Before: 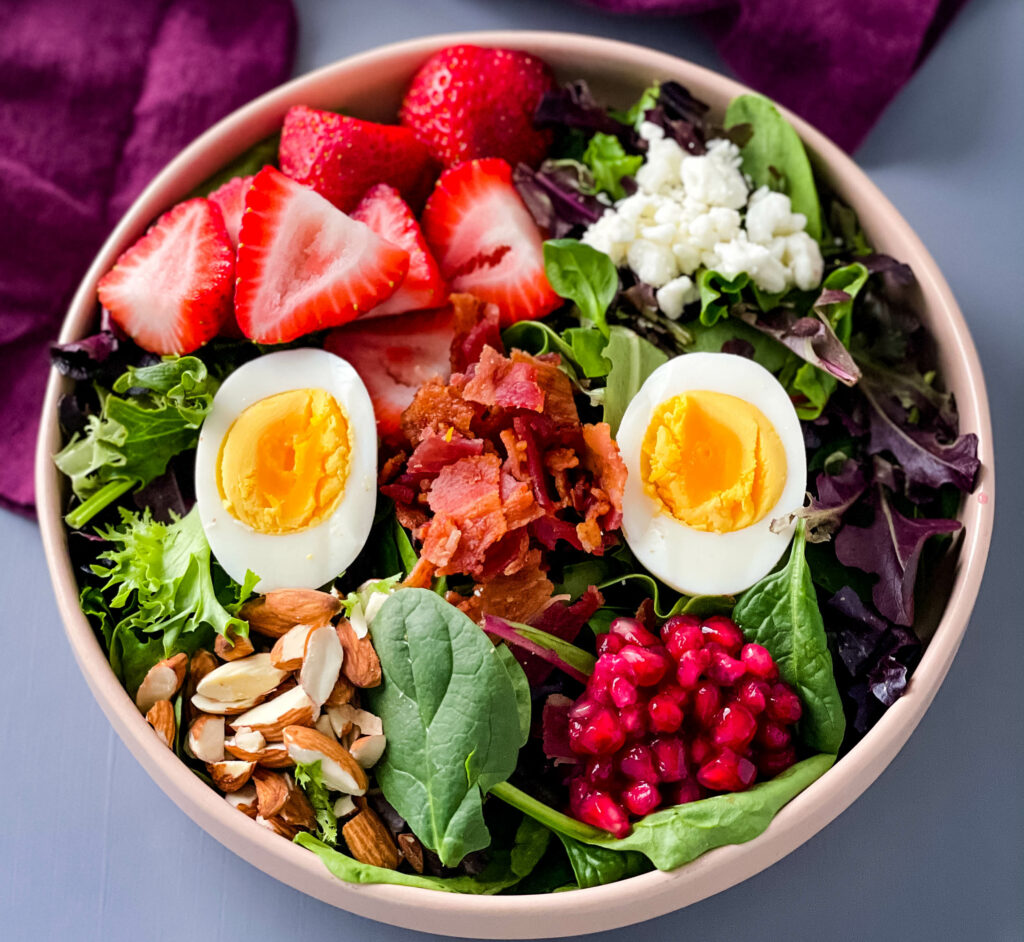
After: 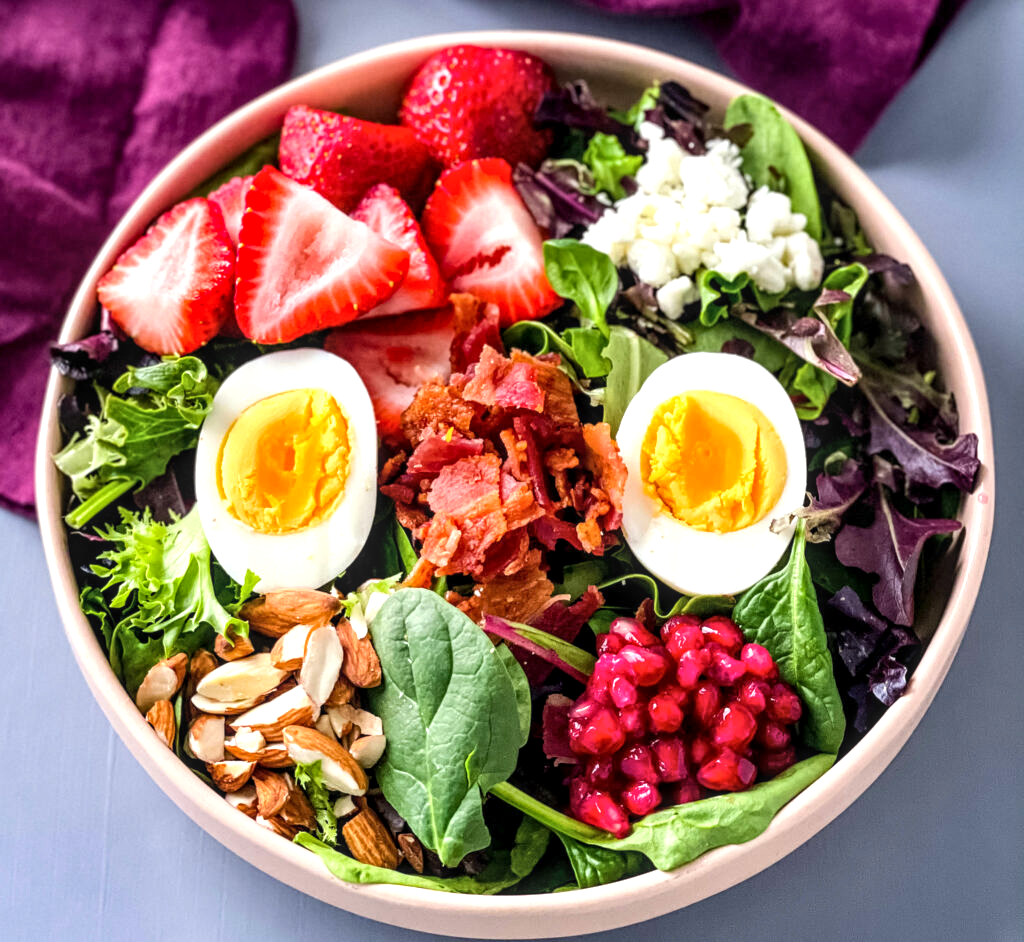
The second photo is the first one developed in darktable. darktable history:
local contrast: highlights 61%, detail 143%, midtone range 0.424
exposure: black level correction 0, exposure 0.5 EV, compensate highlight preservation false
